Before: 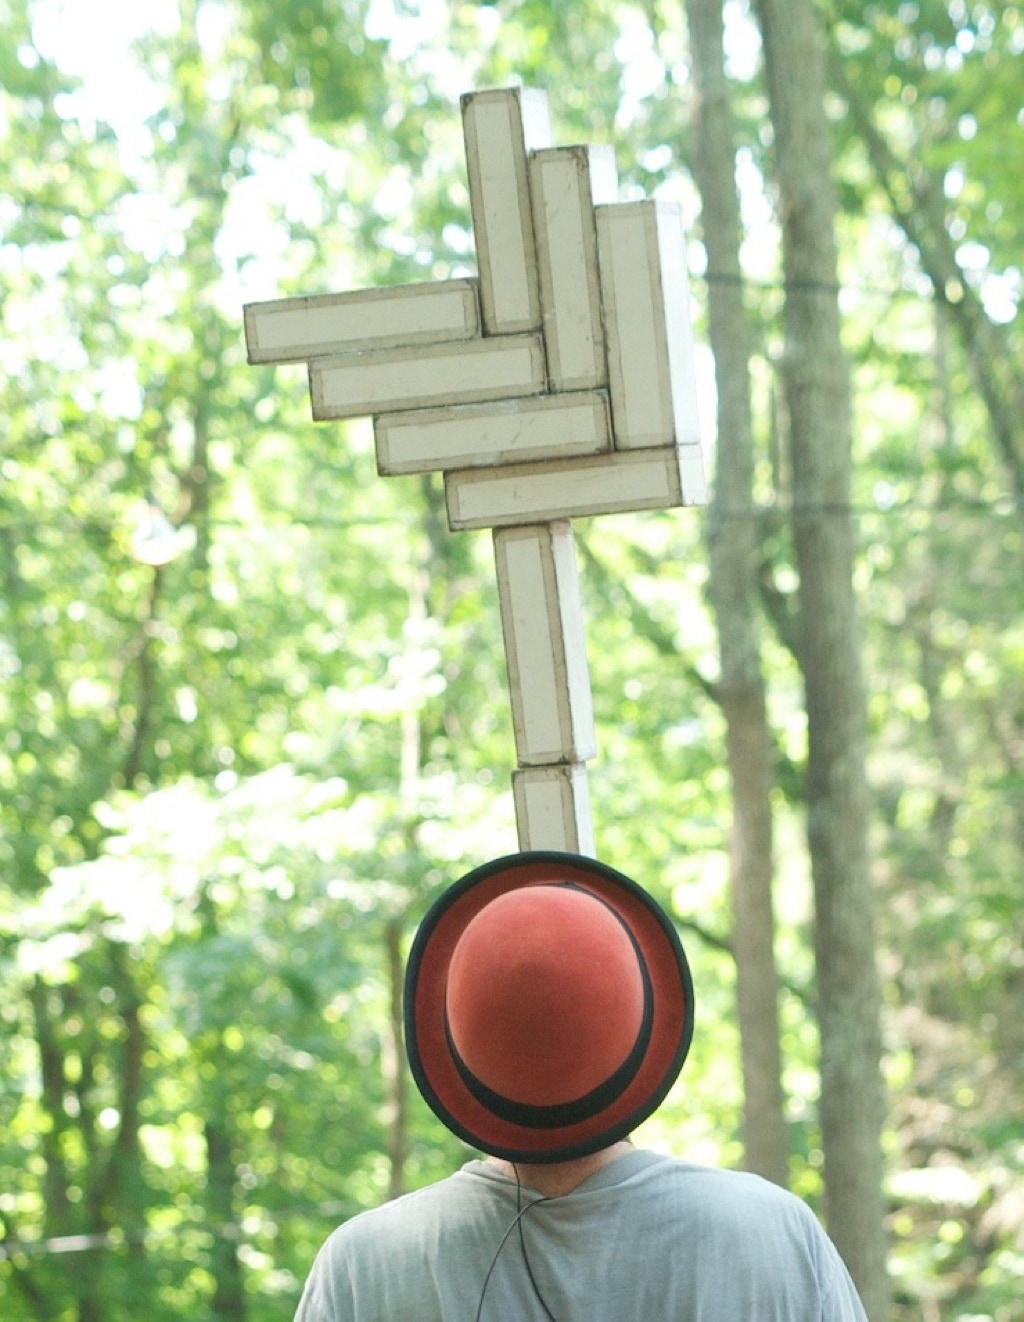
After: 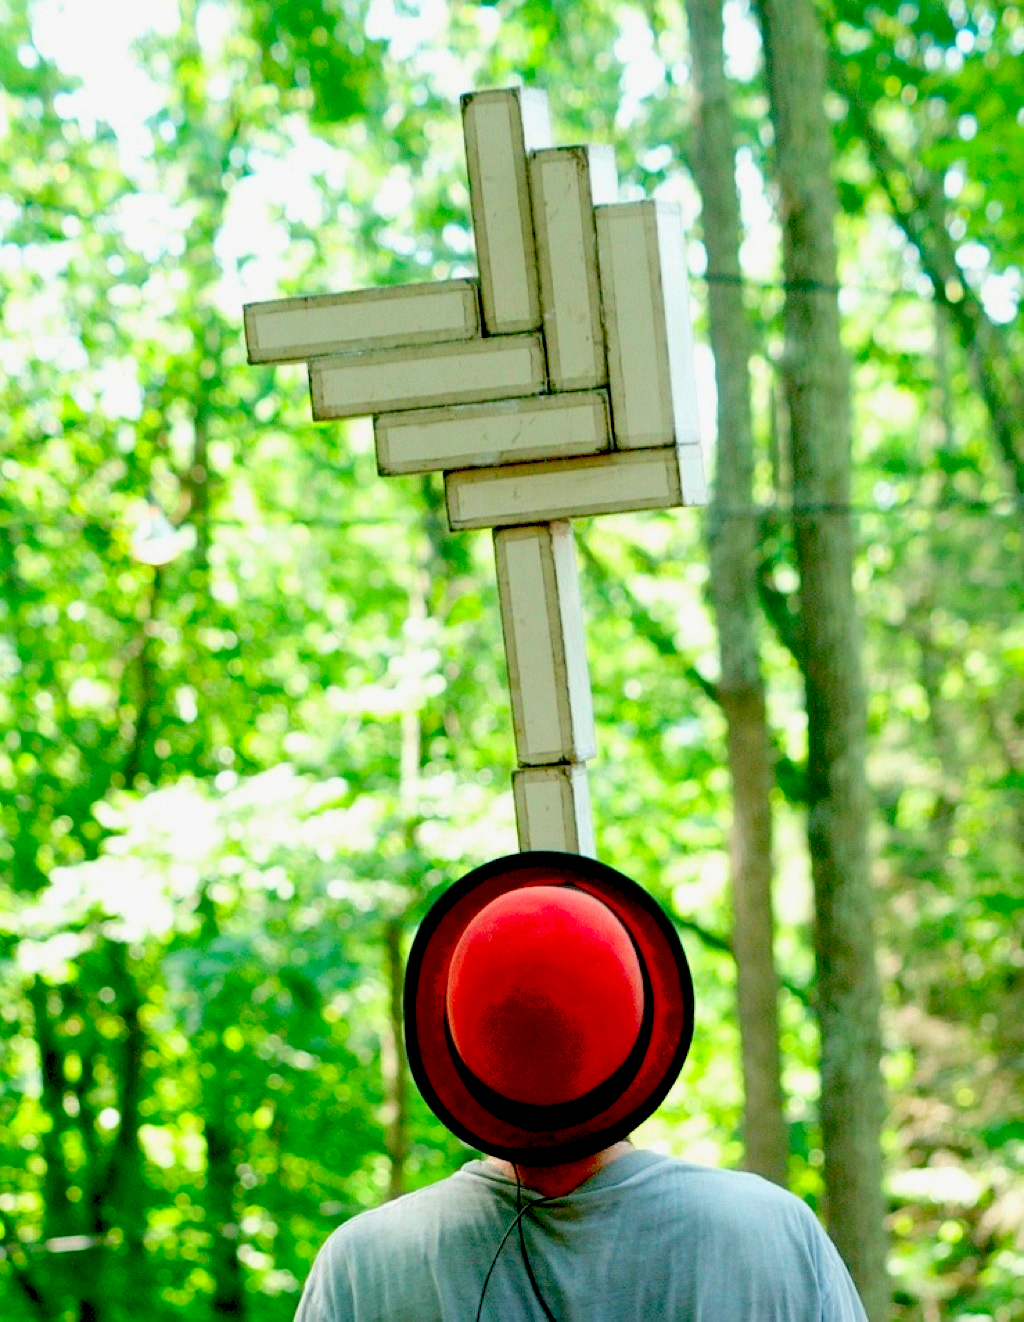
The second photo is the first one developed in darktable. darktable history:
color contrast: green-magenta contrast 1.69, blue-yellow contrast 1.49
exposure: black level correction 0.1, exposure -0.092 EV, compensate highlight preservation false
